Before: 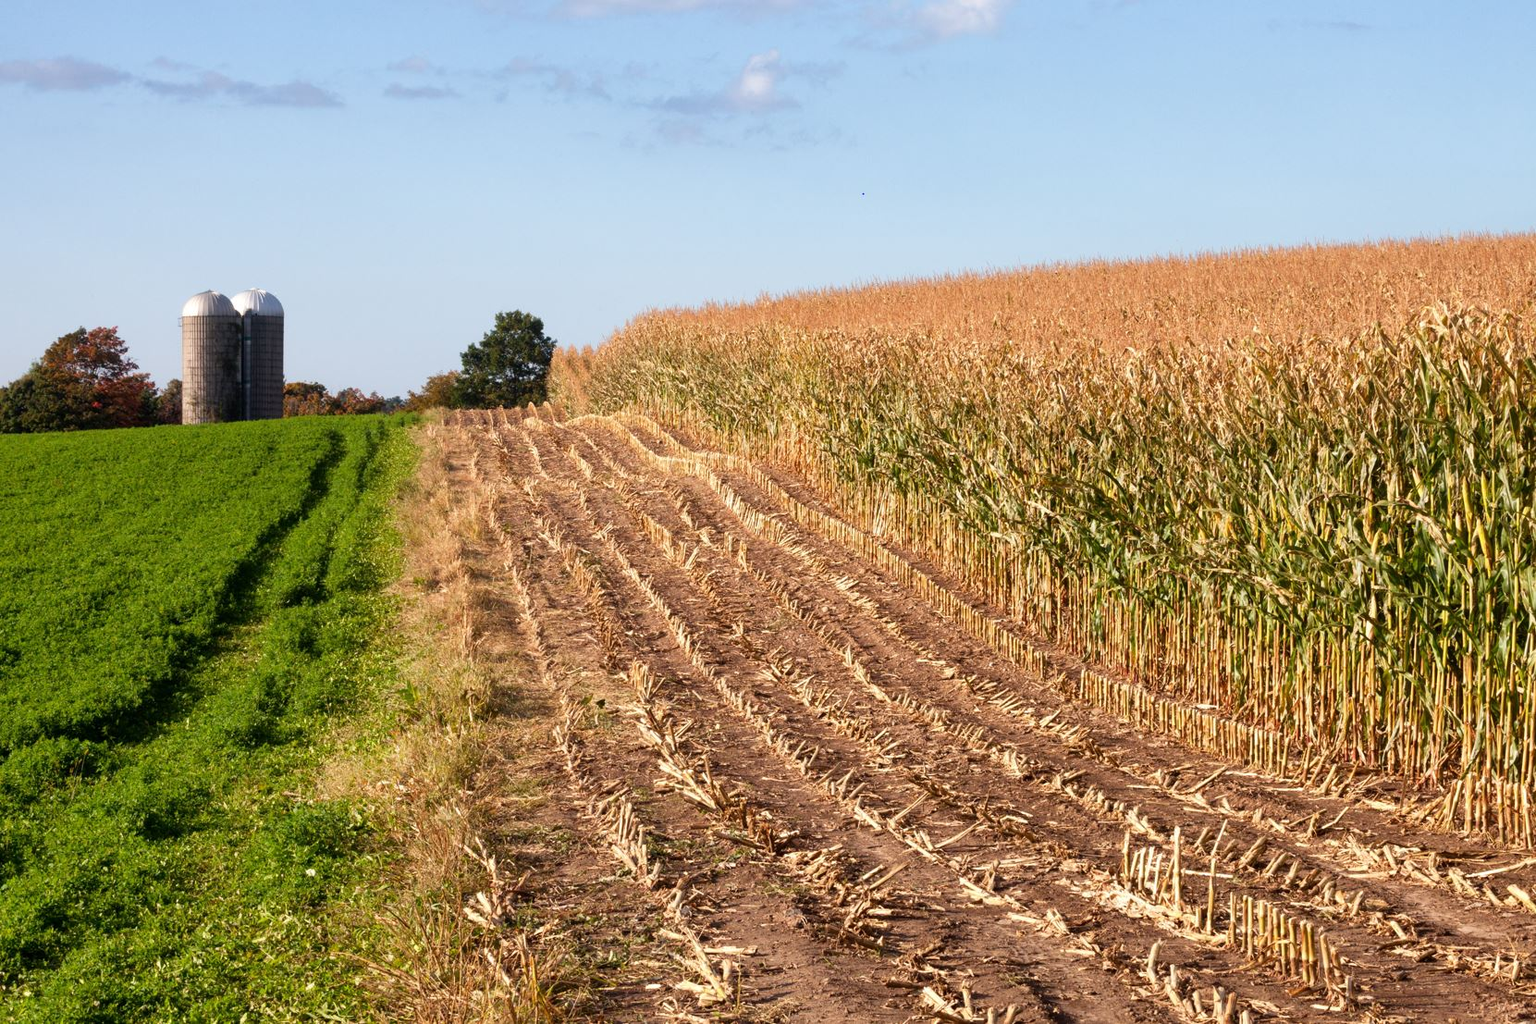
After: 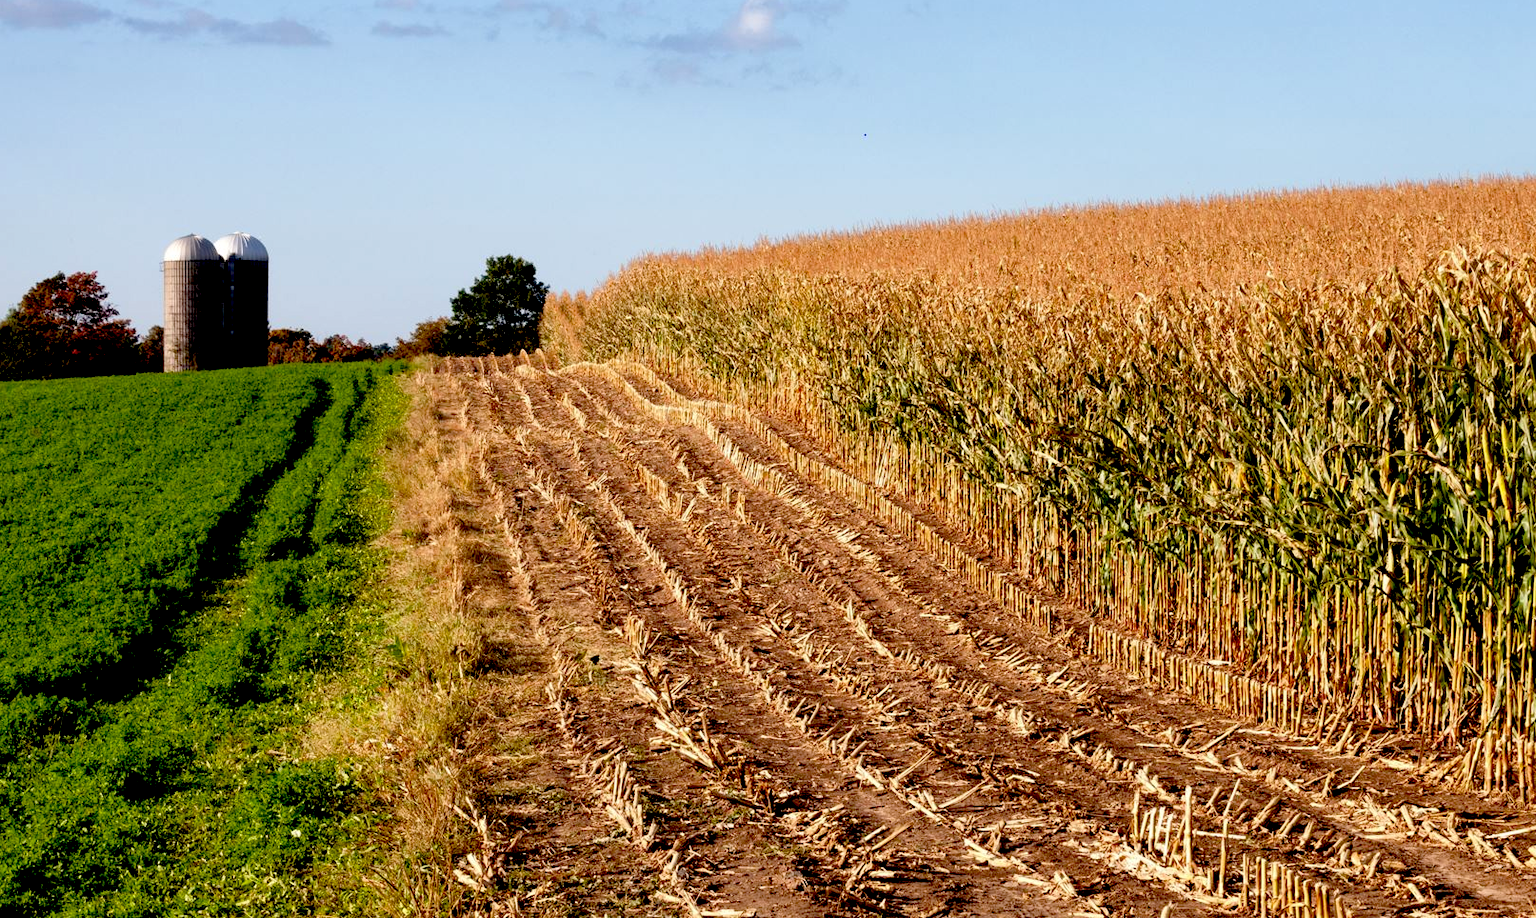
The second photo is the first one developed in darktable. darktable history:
crop: left 1.507%, top 6.147%, right 1.379%, bottom 6.637%
exposure: black level correction 0.047, exposure 0.013 EV, compensate highlight preservation false
